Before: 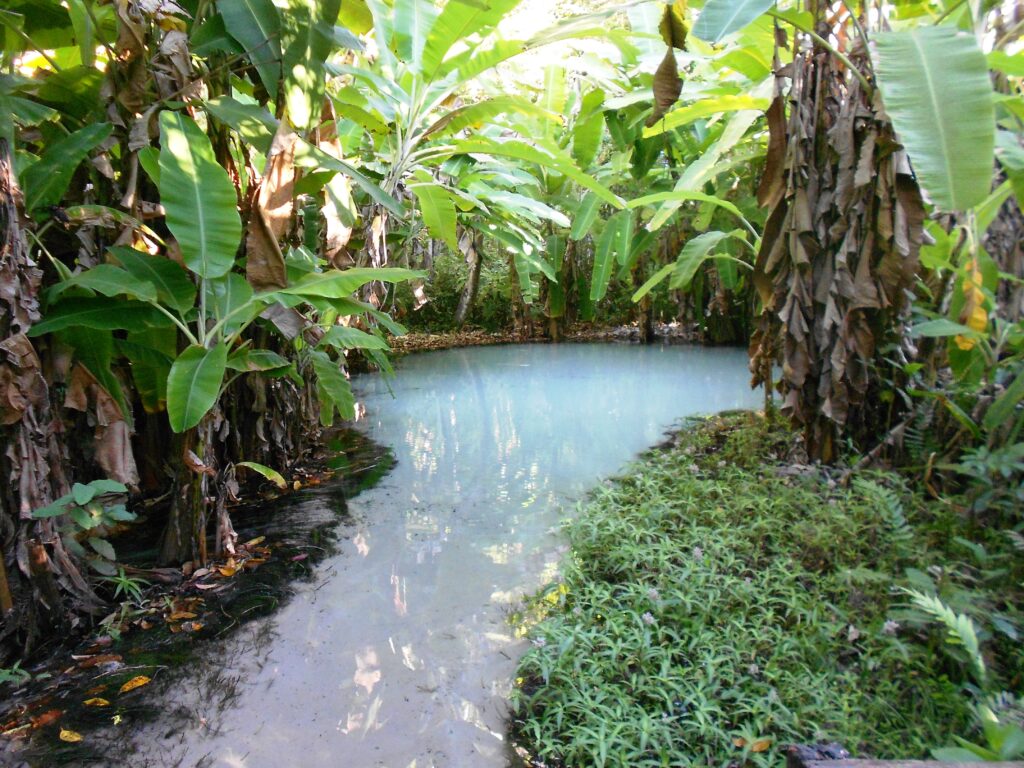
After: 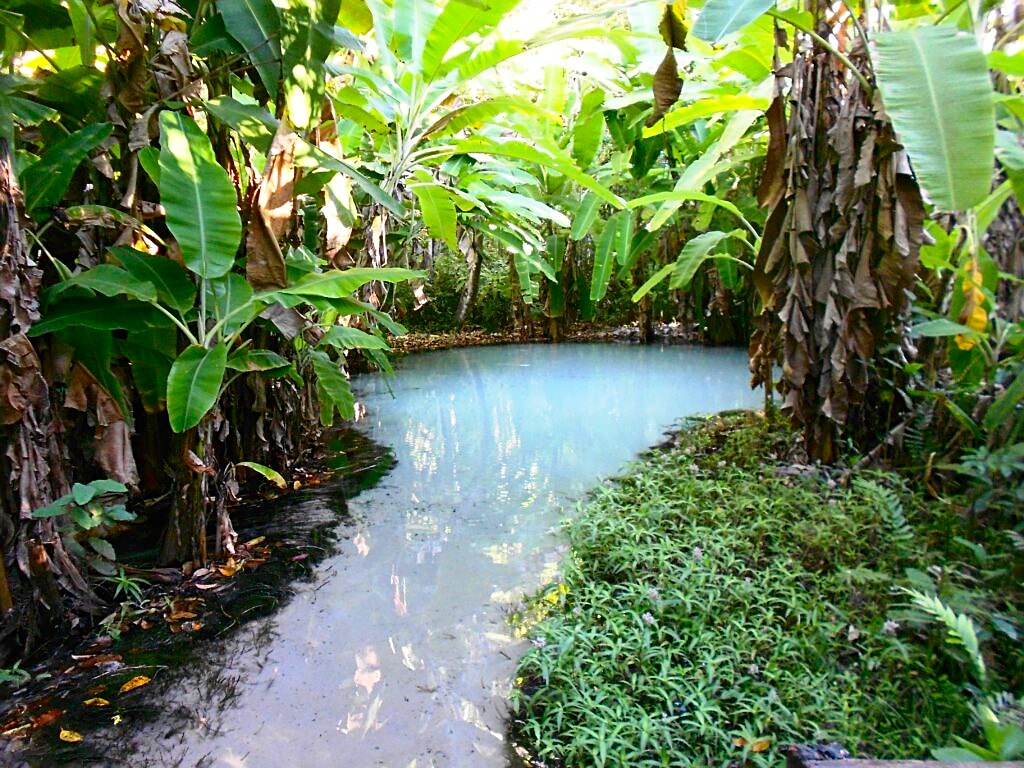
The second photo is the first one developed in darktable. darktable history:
sharpen: on, module defaults
contrast brightness saturation: contrast 0.18, saturation 0.3
